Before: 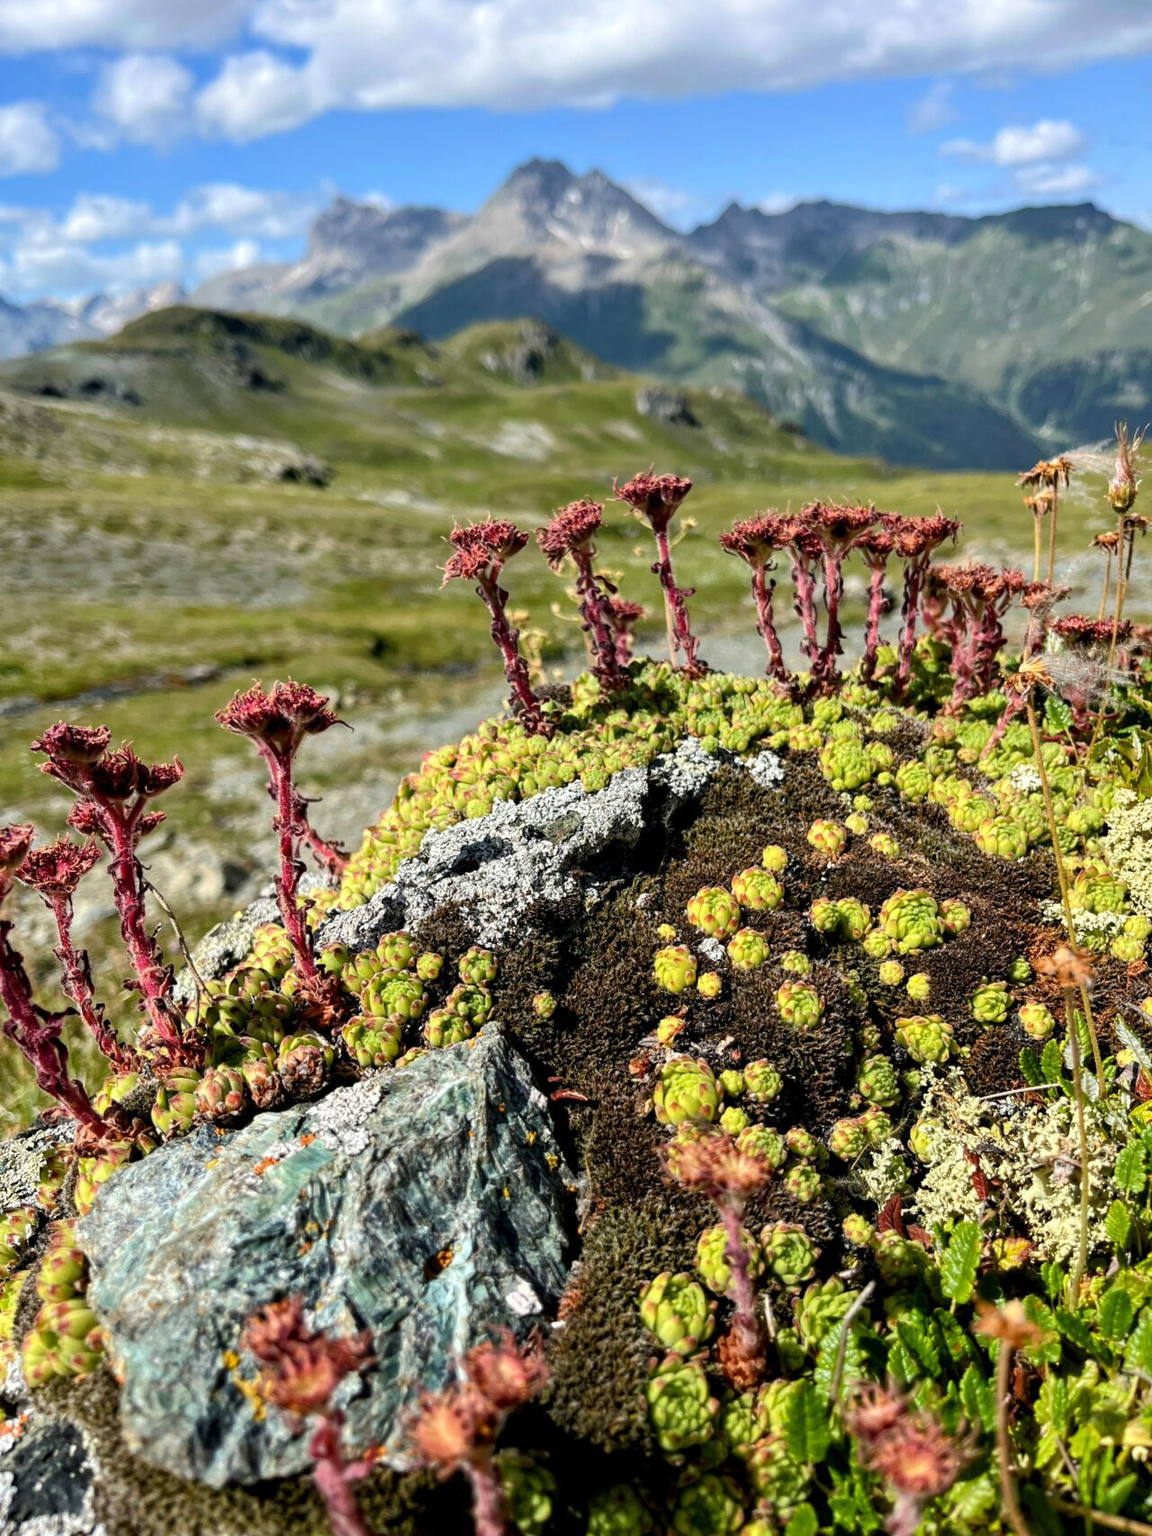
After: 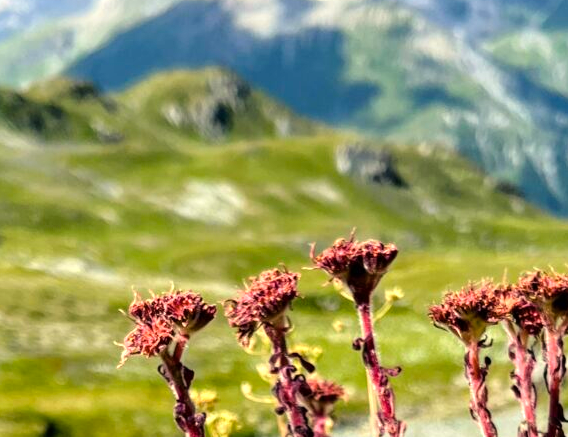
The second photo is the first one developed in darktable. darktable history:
color balance rgb: shadows lift › chroma 2.001%, shadows lift › hue 249.01°, highlights gain › luminance 5.682%, highlights gain › chroma 2.588%, highlights gain › hue 89.91°, linear chroma grading › global chroma 15.434%, perceptual saturation grading › global saturation 0.477%, global vibrance 20%
tone equalizer: -8 EV -0.712 EV, -7 EV -0.73 EV, -6 EV -0.59 EV, -5 EV -0.377 EV, -3 EV 0.404 EV, -2 EV 0.6 EV, -1 EV 0.688 EV, +0 EV 0.747 EV, mask exposure compensation -0.496 EV
shadows and highlights: shadows -25.83, highlights 49.68, highlights color adjustment 78.89%, soften with gaussian
crop: left 29.006%, top 16.816%, right 26.604%, bottom 57.561%
